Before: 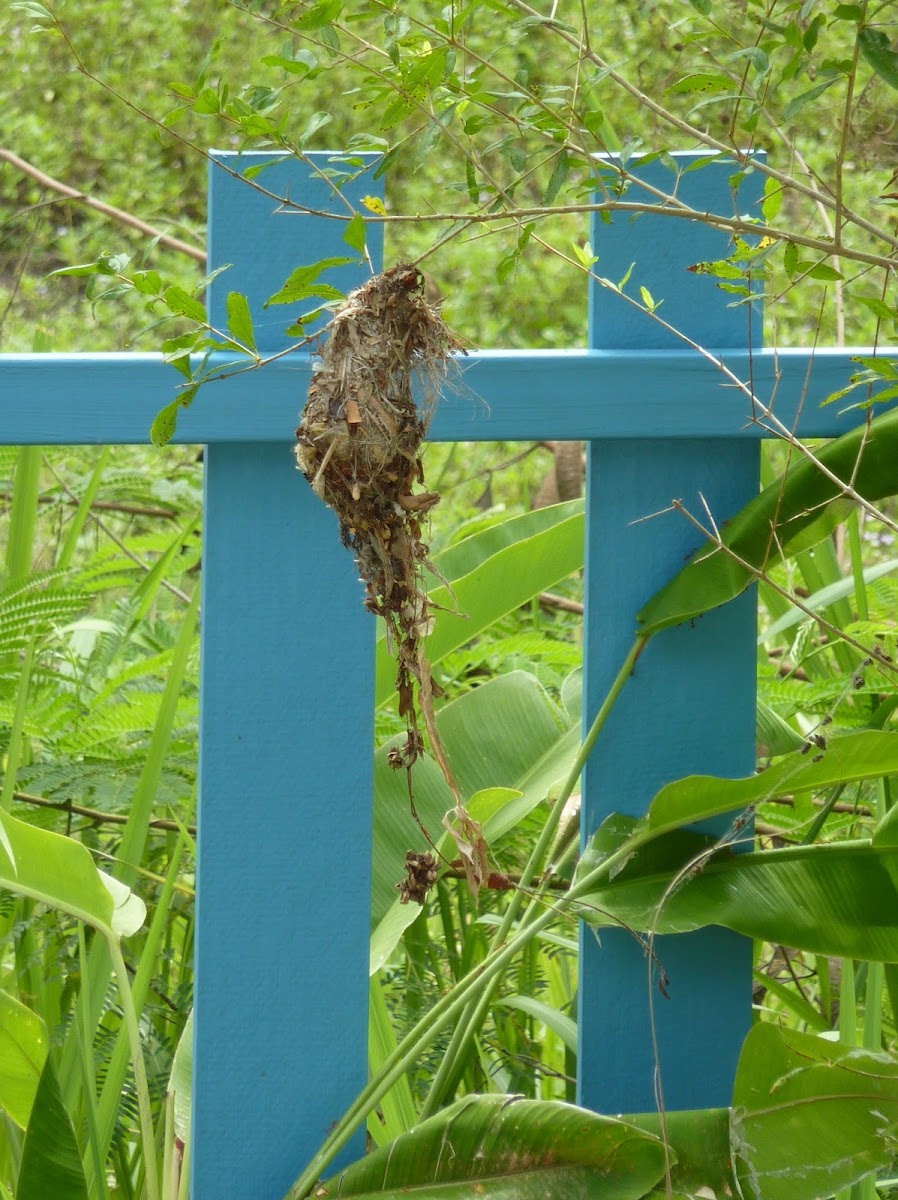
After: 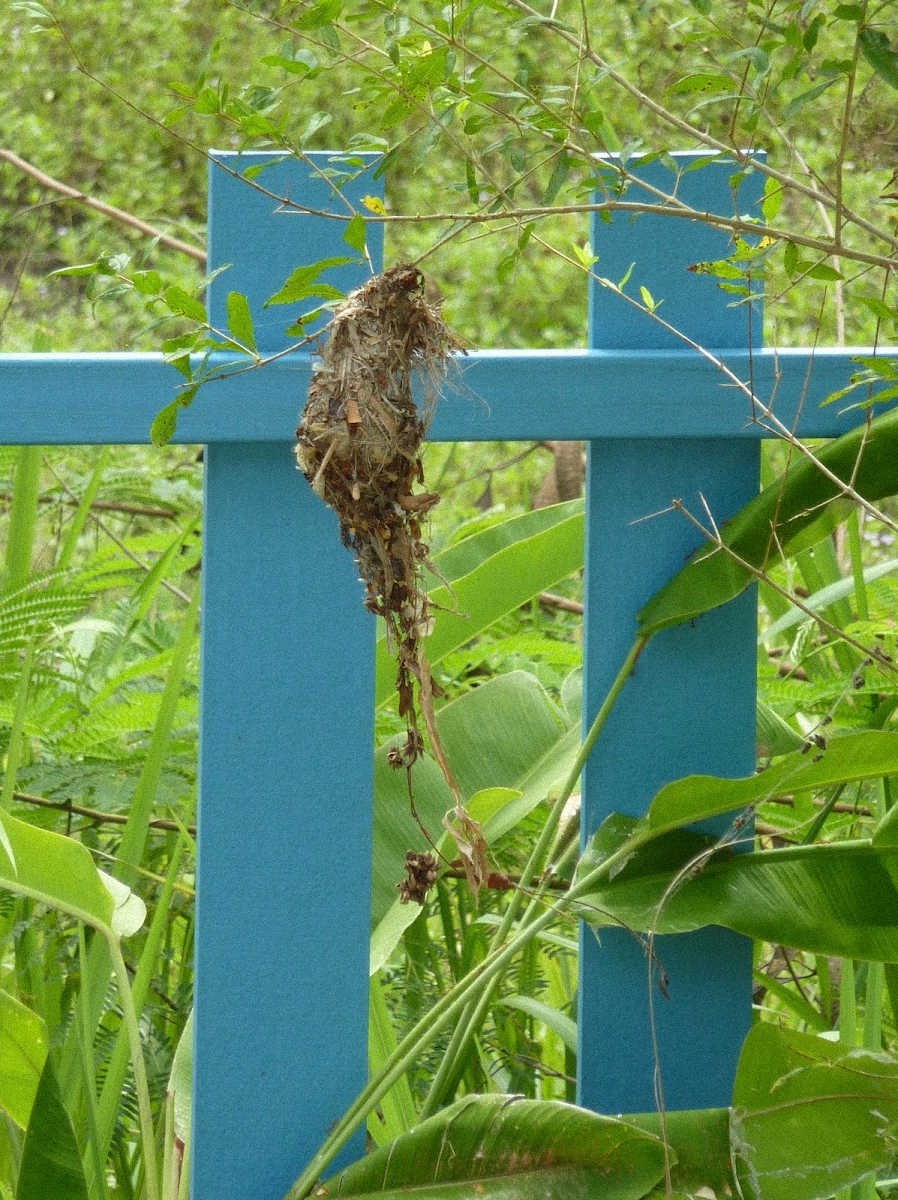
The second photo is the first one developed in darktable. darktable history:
grain: mid-tones bias 0%
tone equalizer: -7 EV 0.13 EV, smoothing diameter 25%, edges refinement/feathering 10, preserve details guided filter
